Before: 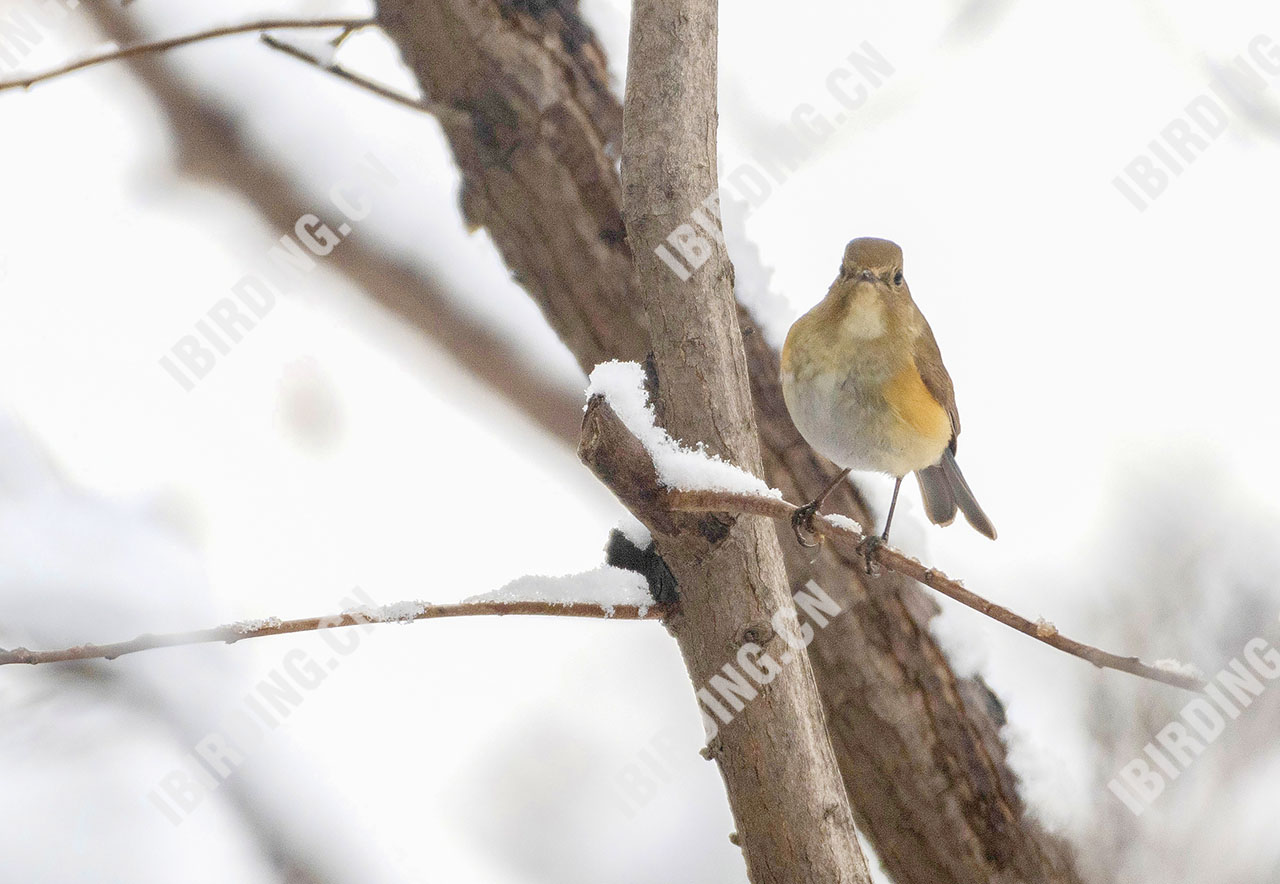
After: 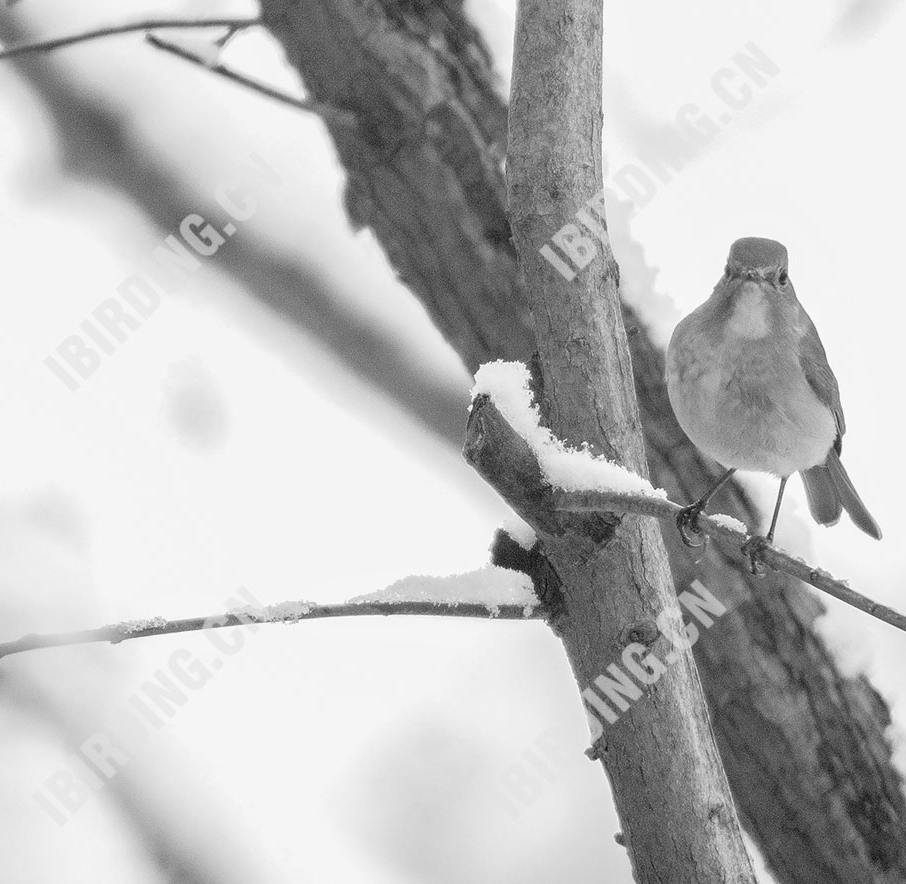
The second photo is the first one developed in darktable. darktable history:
monochrome: a 32, b 64, size 2.3
crop and rotate: left 9.061%, right 20.142%
